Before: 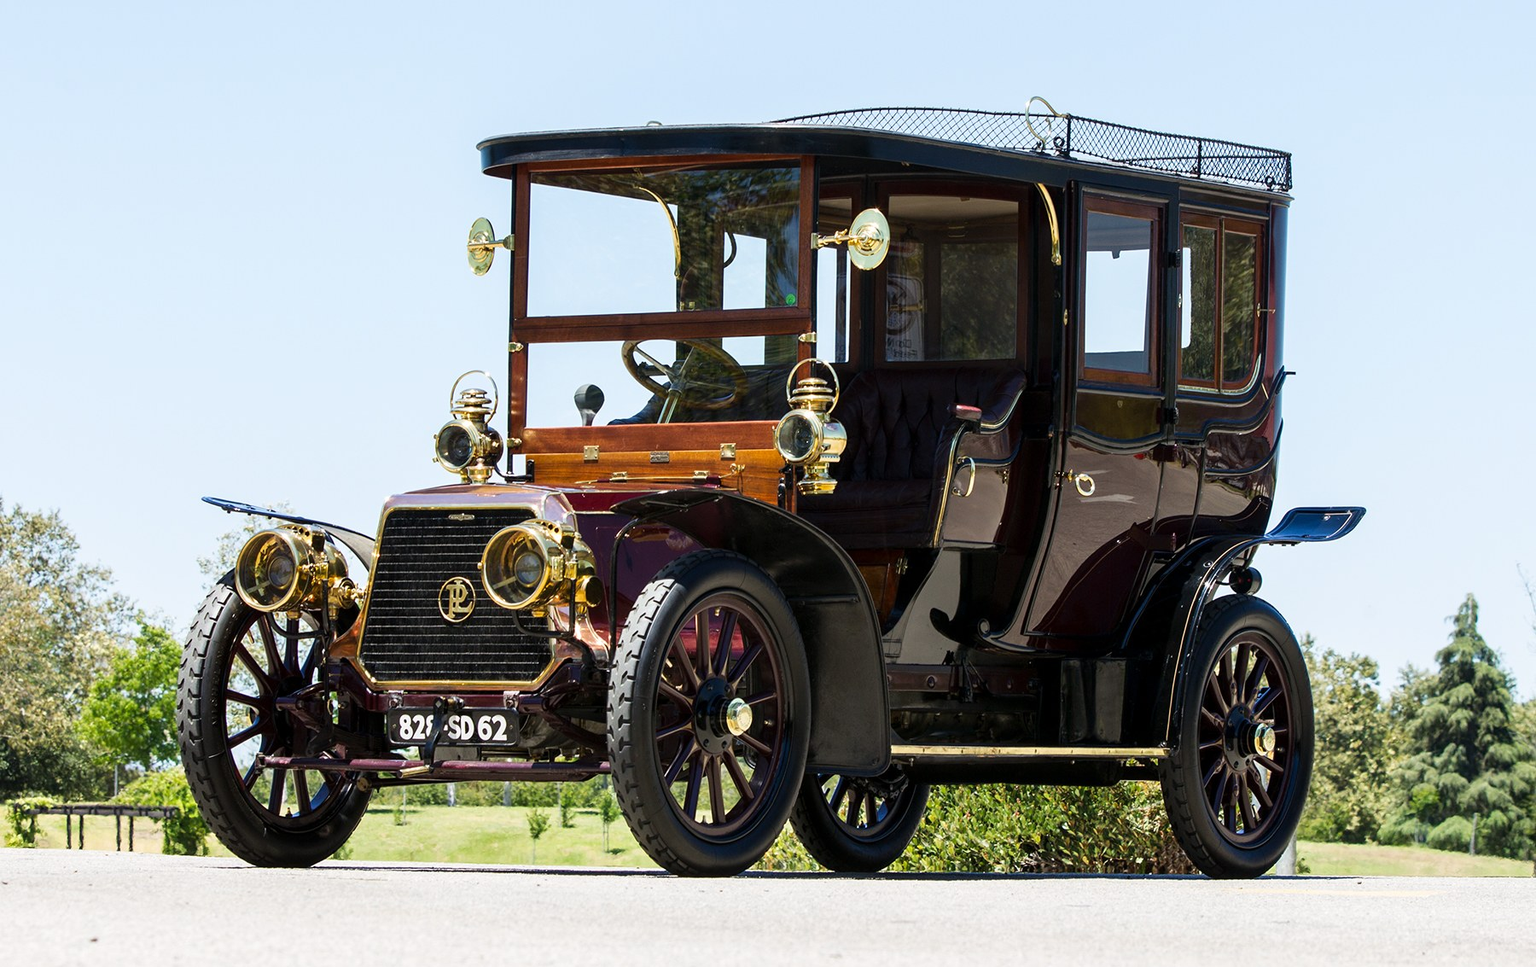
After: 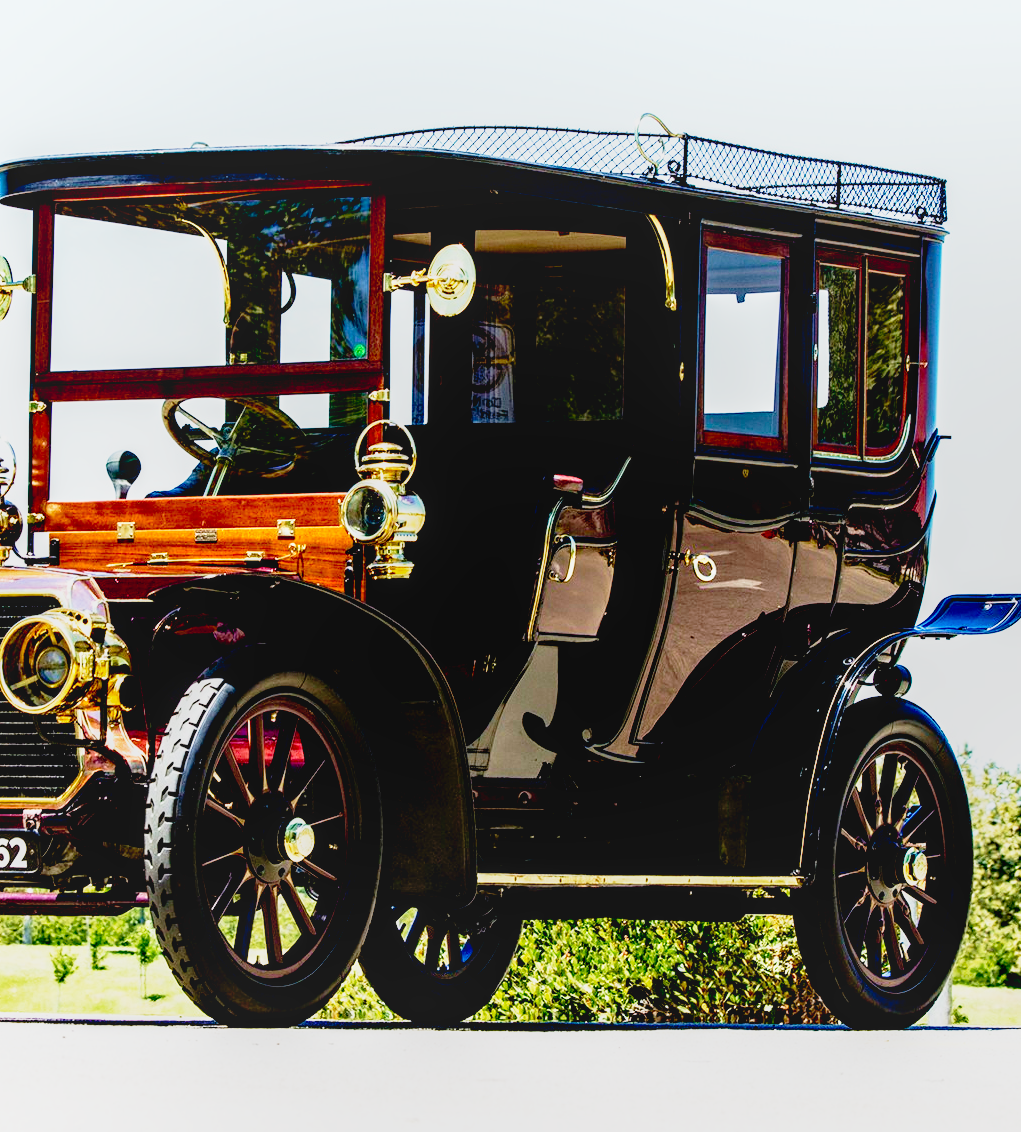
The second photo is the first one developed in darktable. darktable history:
contrast brightness saturation: contrast -0.017, brightness -0.009, saturation 0.045
crop: left 31.513%, top 0.015%, right 11.747%
velvia: strength 39.61%
exposure: black level correction 0.028, exposure -0.075 EV, compensate highlight preservation false
base curve: curves: ch0 [(0, 0) (0.012, 0.01) (0.073, 0.168) (0.31, 0.711) (0.645, 0.957) (1, 1)], preserve colors none
local contrast: detail 110%
